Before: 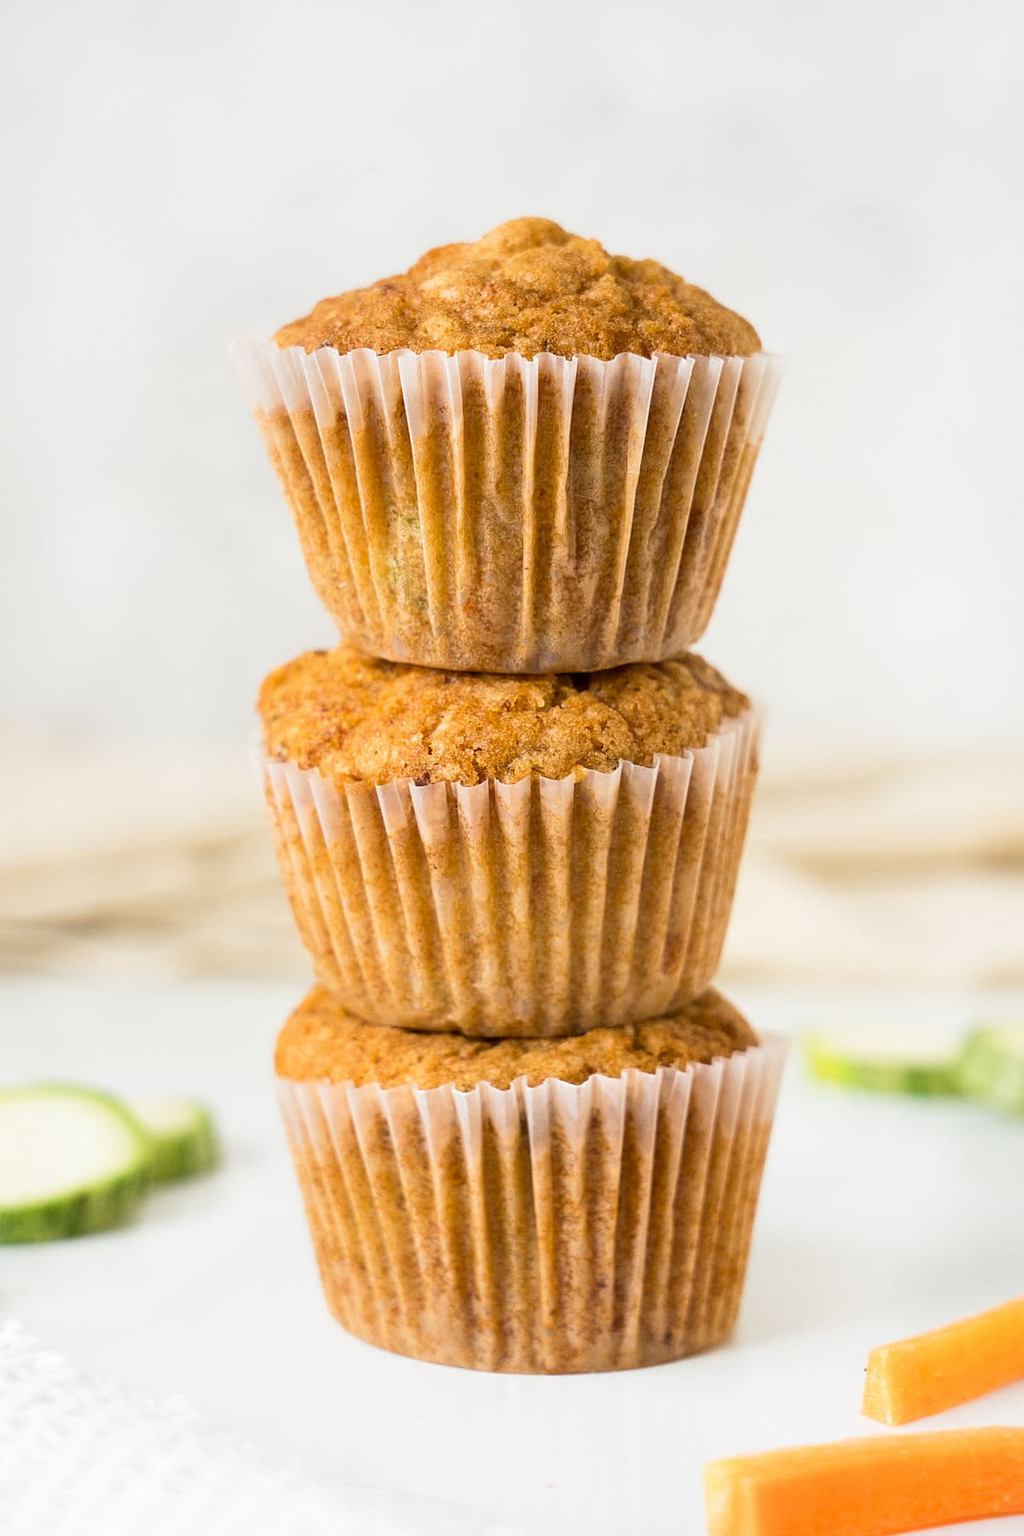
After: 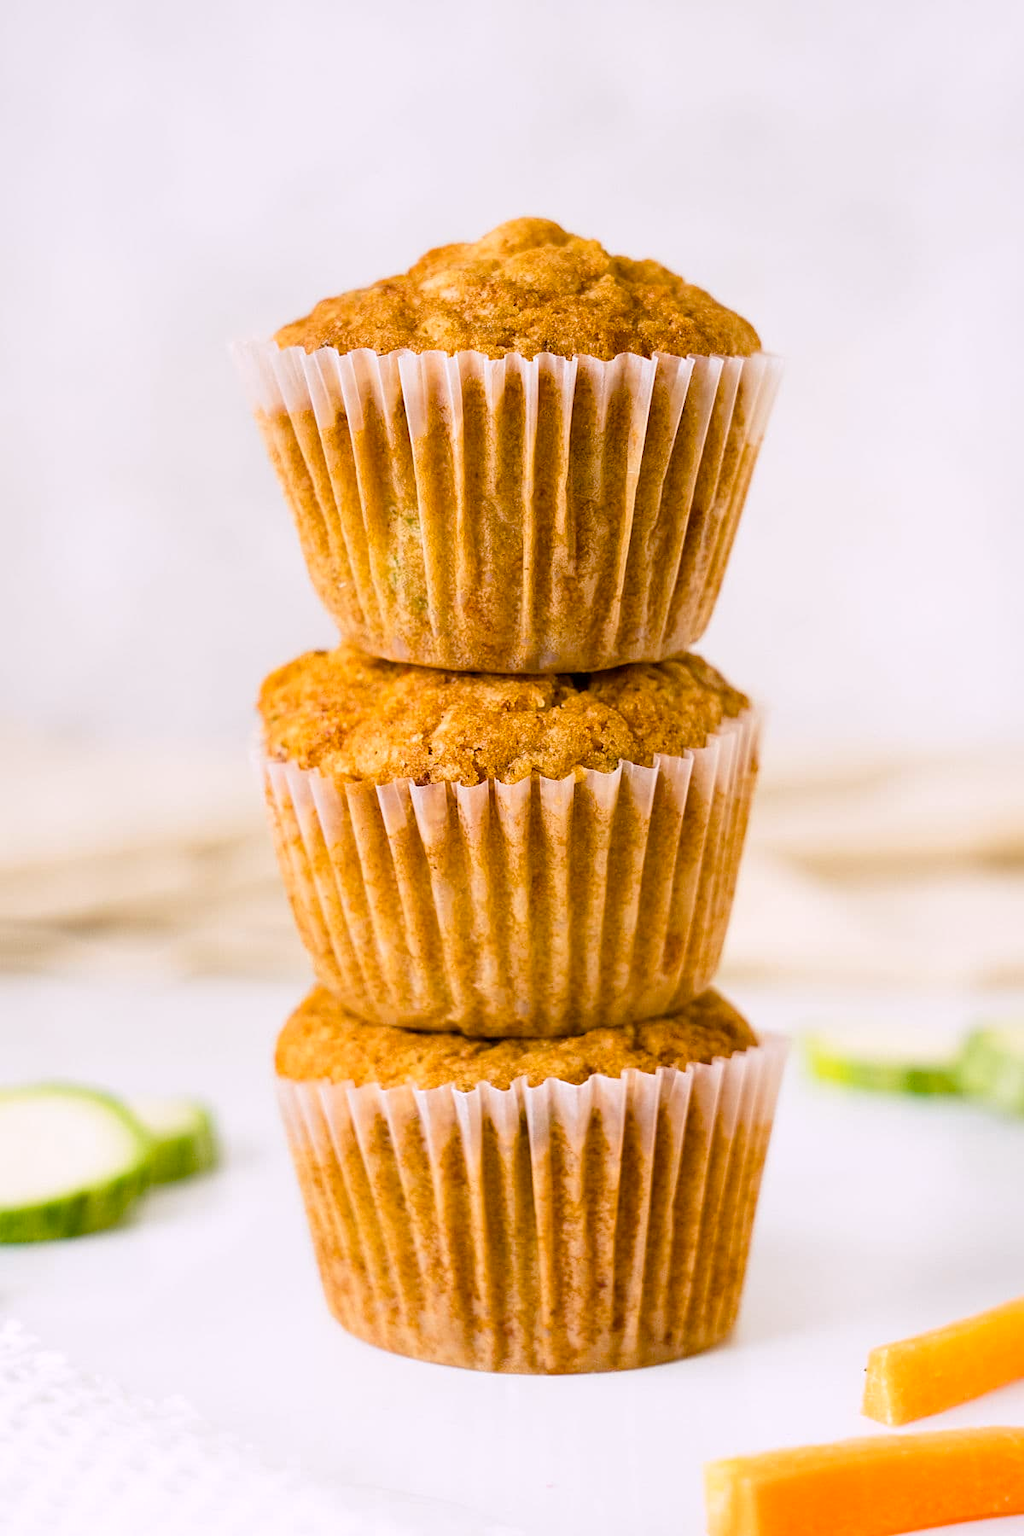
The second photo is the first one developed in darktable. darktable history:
color balance rgb: highlights gain › chroma 2.028%, highlights gain › hue 293.33°, linear chroma grading › global chroma 14.847%, perceptual saturation grading › global saturation 20%, perceptual saturation grading › highlights -25.651%, perceptual saturation grading › shadows 49.465%
